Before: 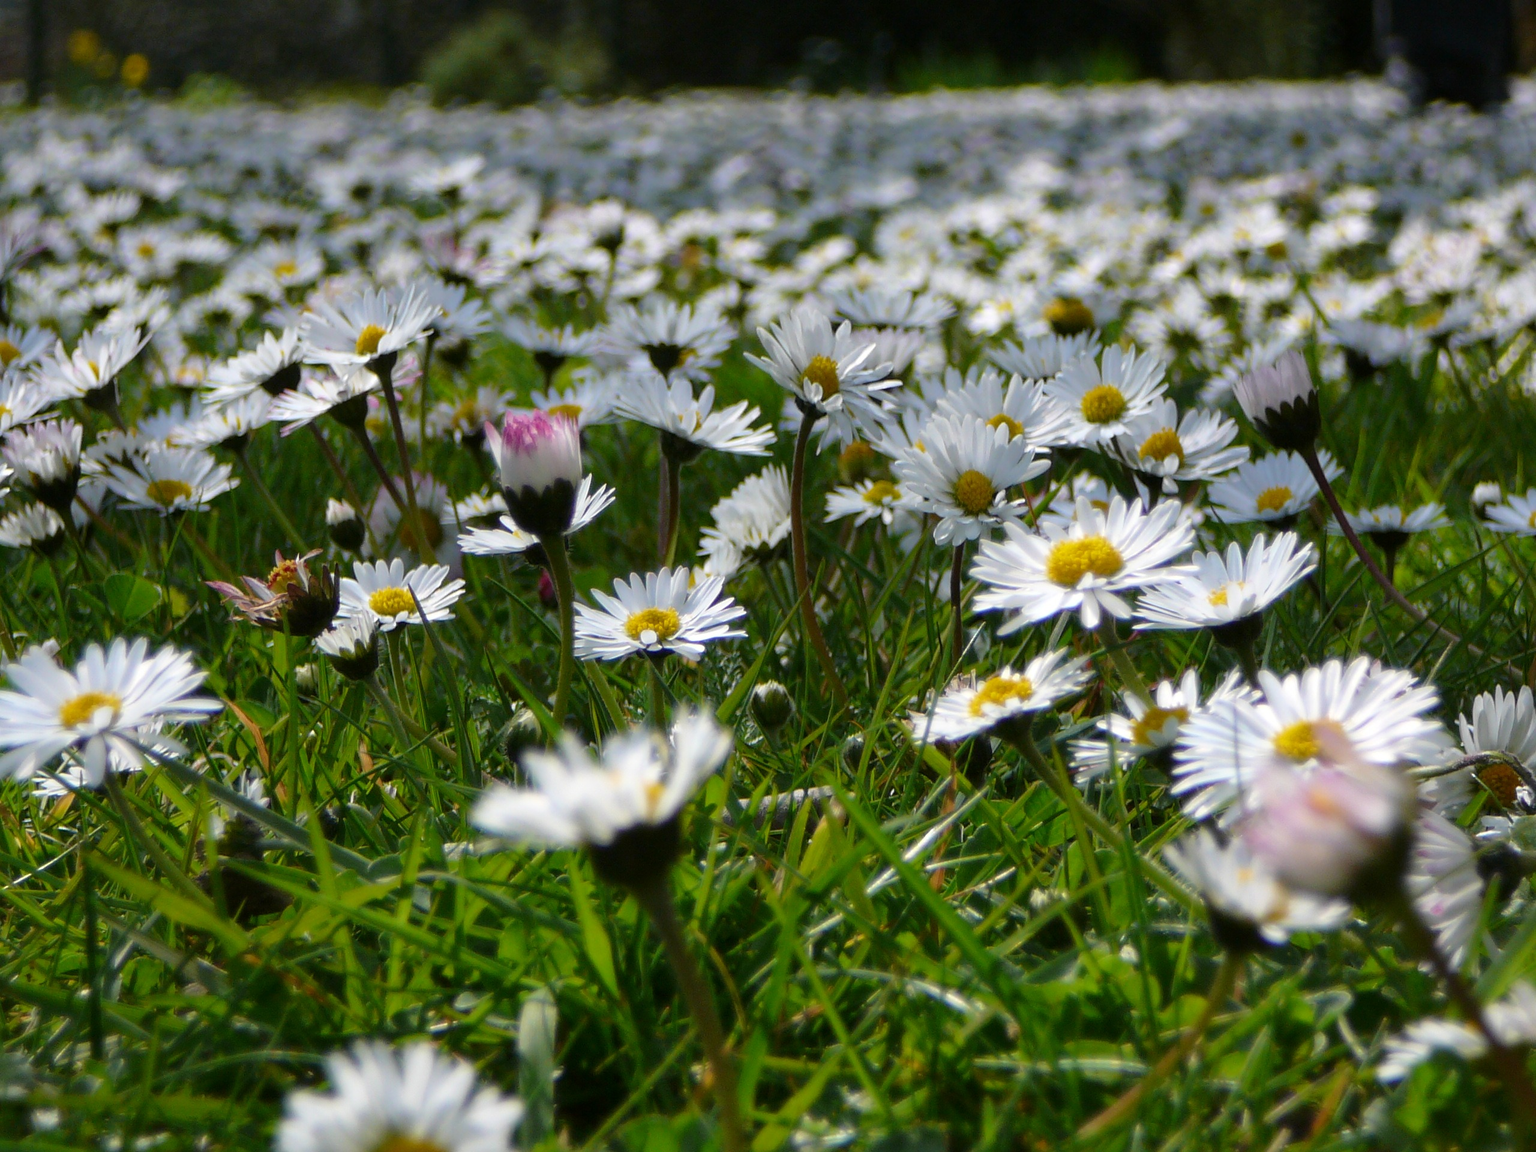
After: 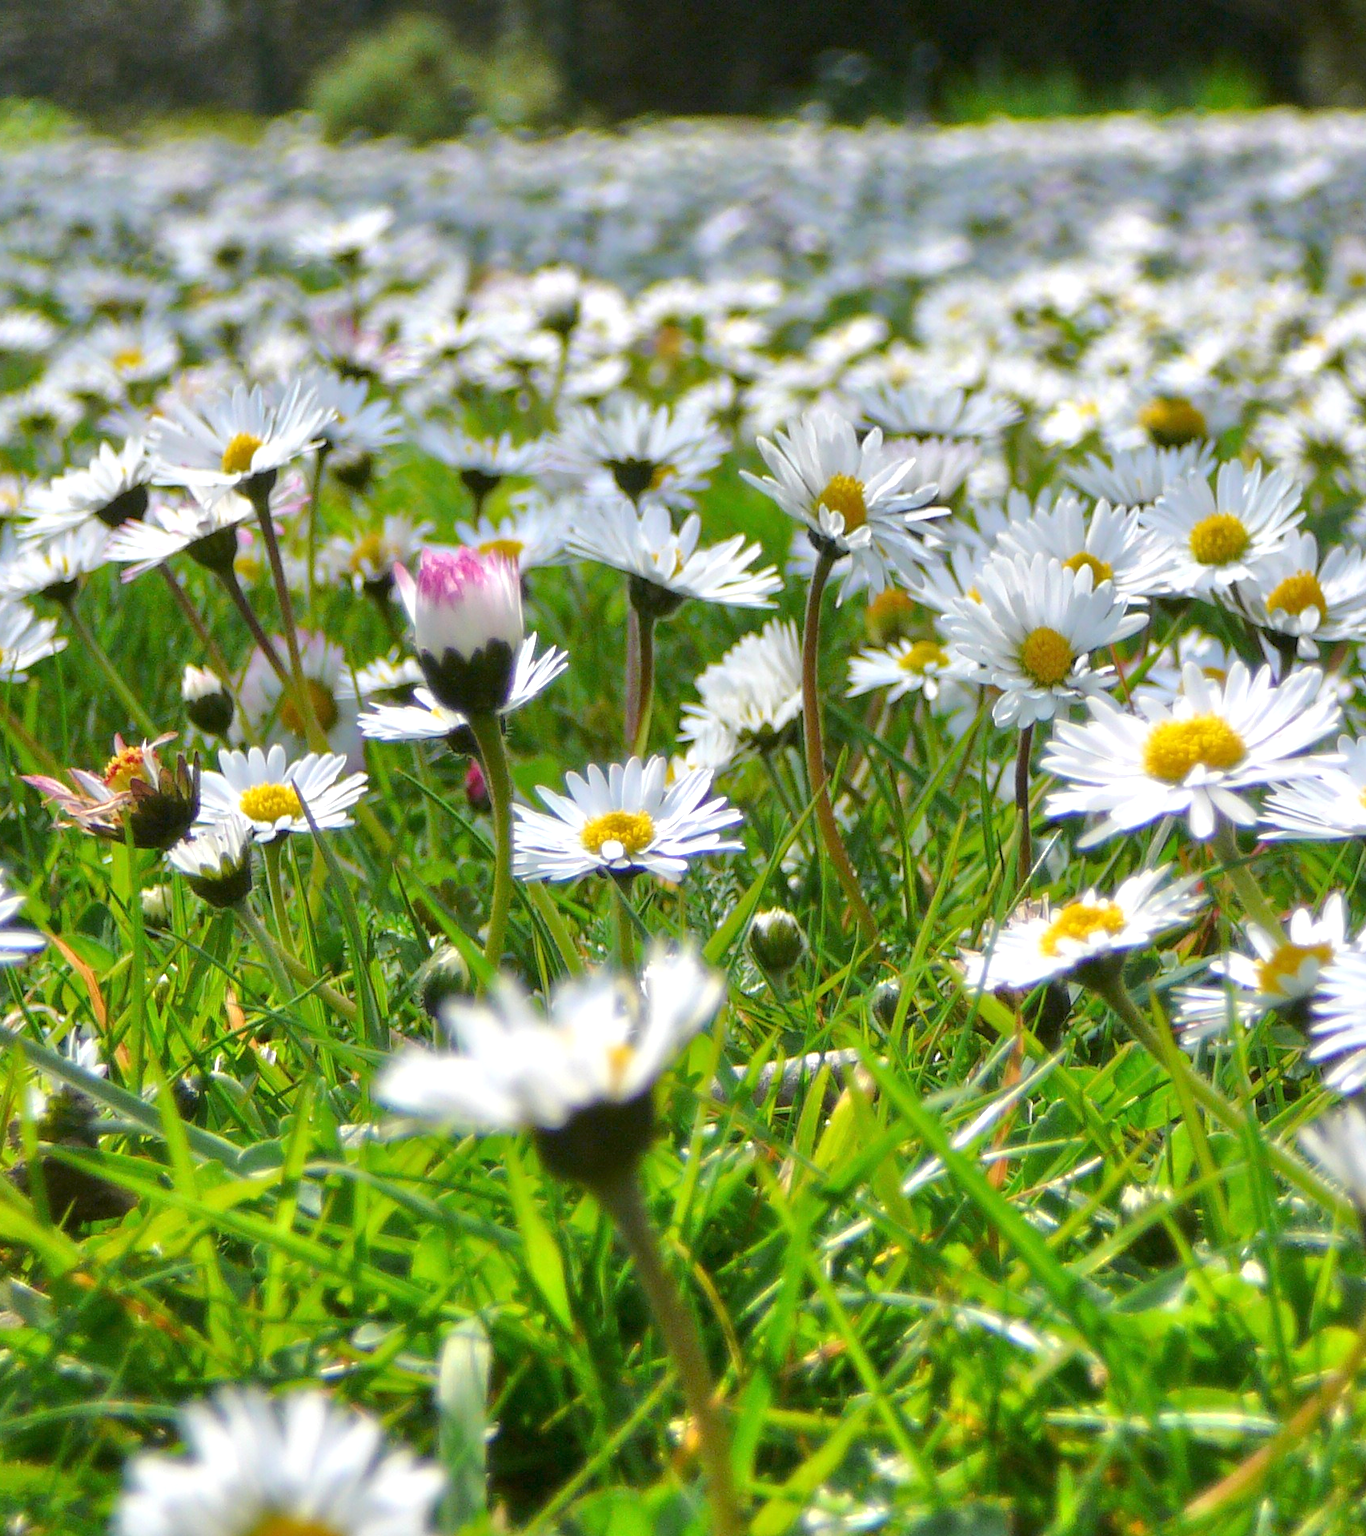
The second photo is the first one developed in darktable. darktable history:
crop and rotate: left 12.37%, right 20.95%
tone equalizer: -8 EV 1.99 EV, -7 EV 1.98 EV, -6 EV 1.96 EV, -5 EV 1.97 EV, -4 EV 1.96 EV, -3 EV 1.47 EV, -2 EV 0.978 EV, -1 EV 0.489 EV, mask exposure compensation -0.499 EV
